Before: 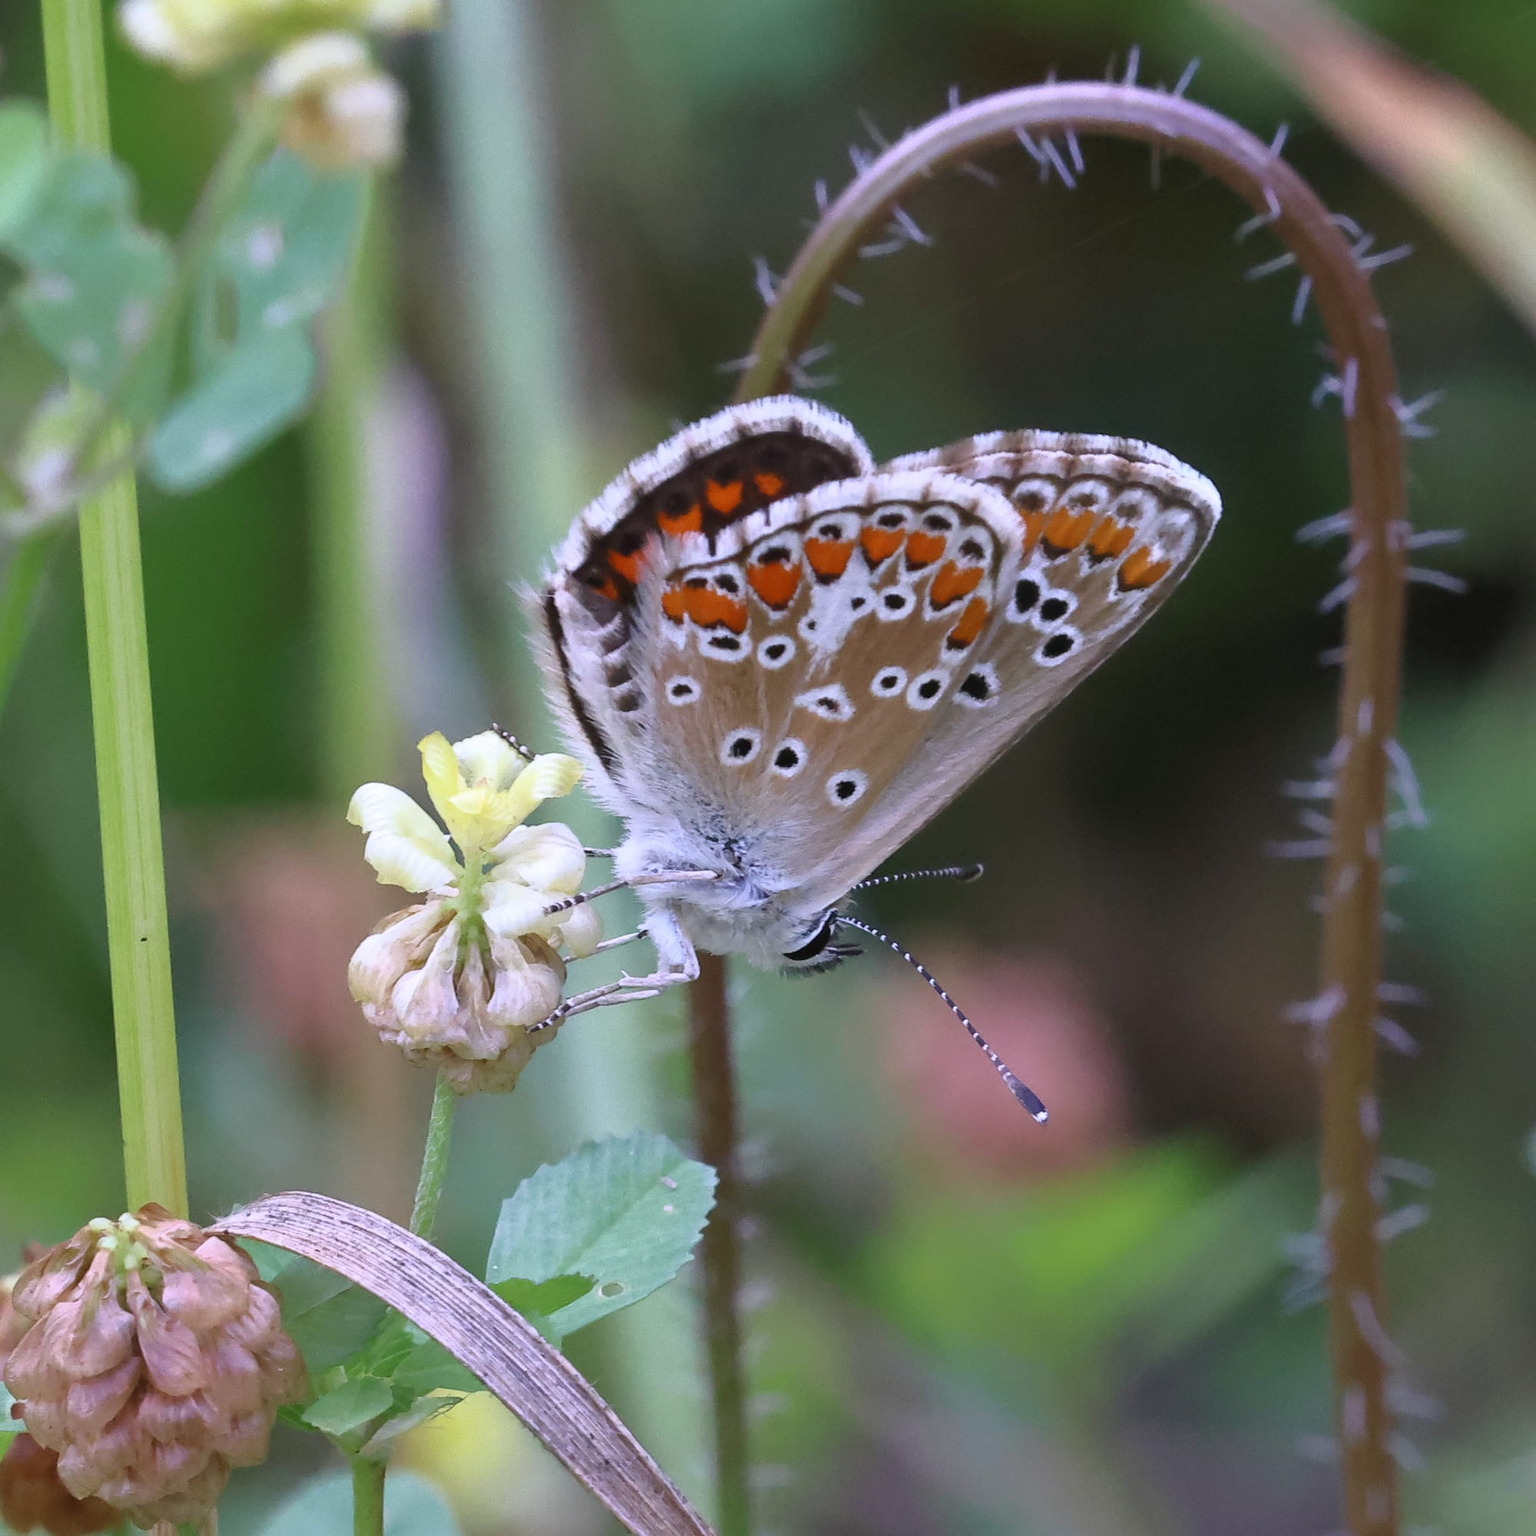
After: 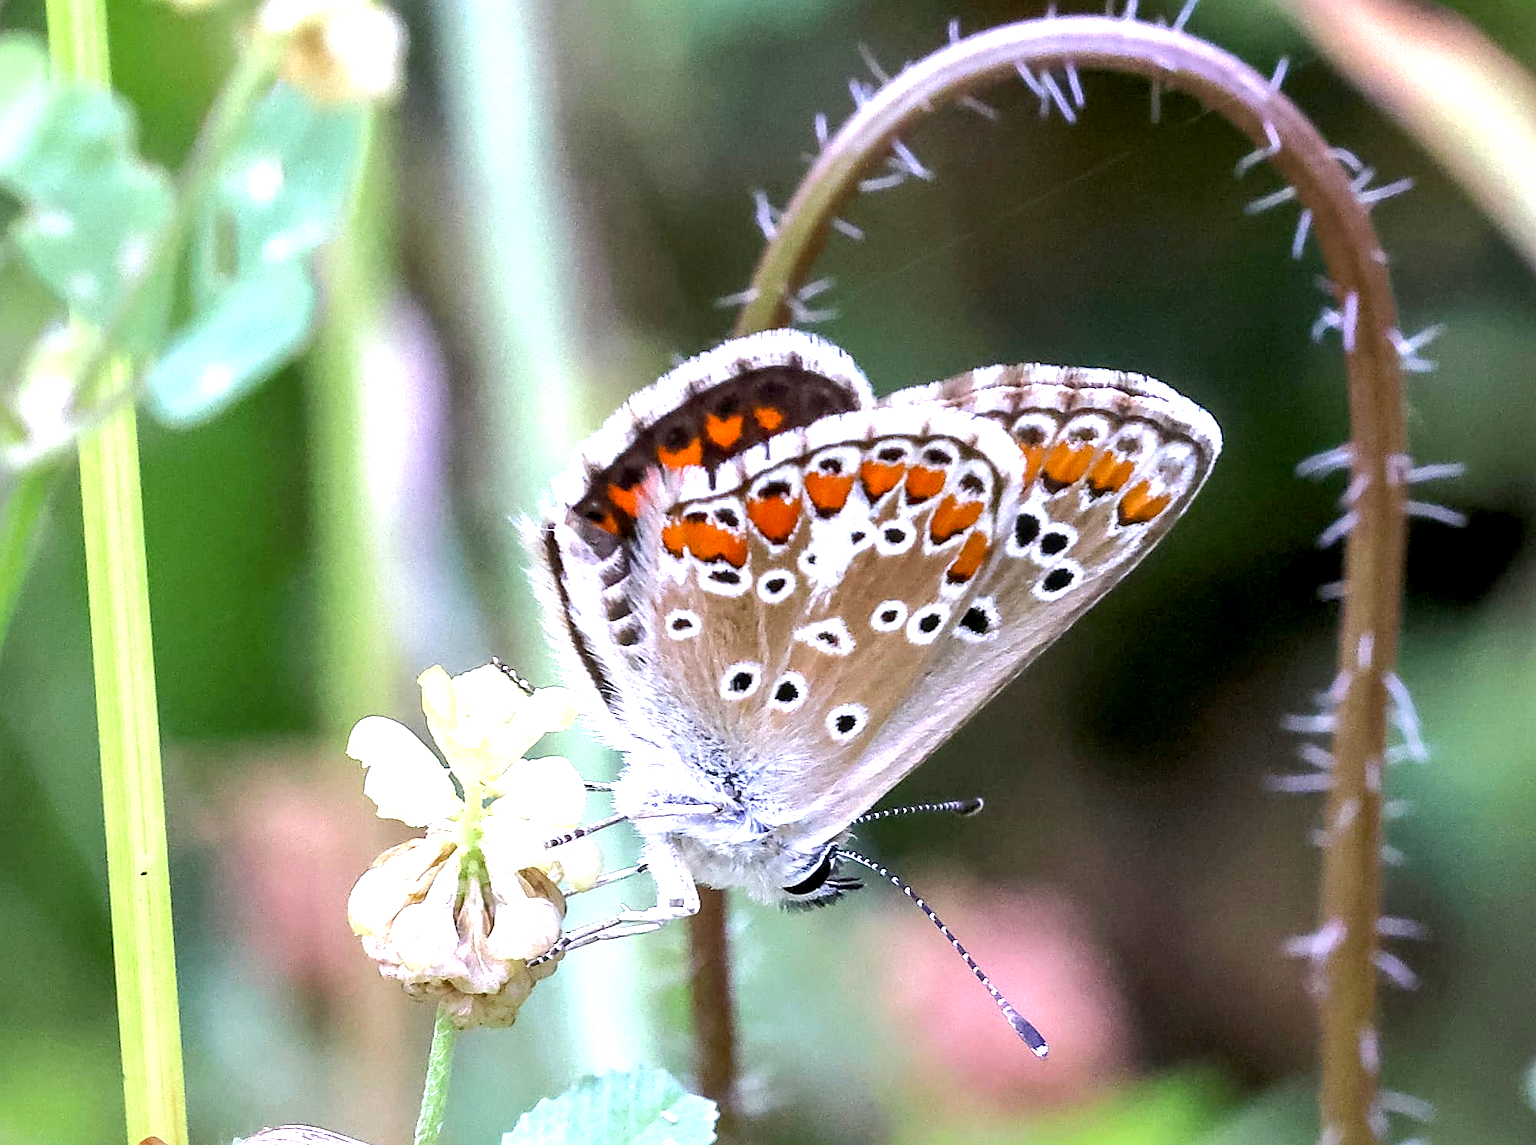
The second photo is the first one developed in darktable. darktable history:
exposure: black level correction 0.01, exposure 1 EV, compensate highlight preservation false
sharpen: on, module defaults
tone equalizer: -8 EV -0.39 EV, -7 EV -0.392 EV, -6 EV -0.353 EV, -5 EV -0.19 EV, -3 EV 0.224 EV, -2 EV 0.318 EV, -1 EV 0.4 EV, +0 EV 0.437 EV, edges refinement/feathering 500, mask exposure compensation -1.57 EV, preserve details no
local contrast: on, module defaults
crop: top 4.319%, bottom 21.128%
